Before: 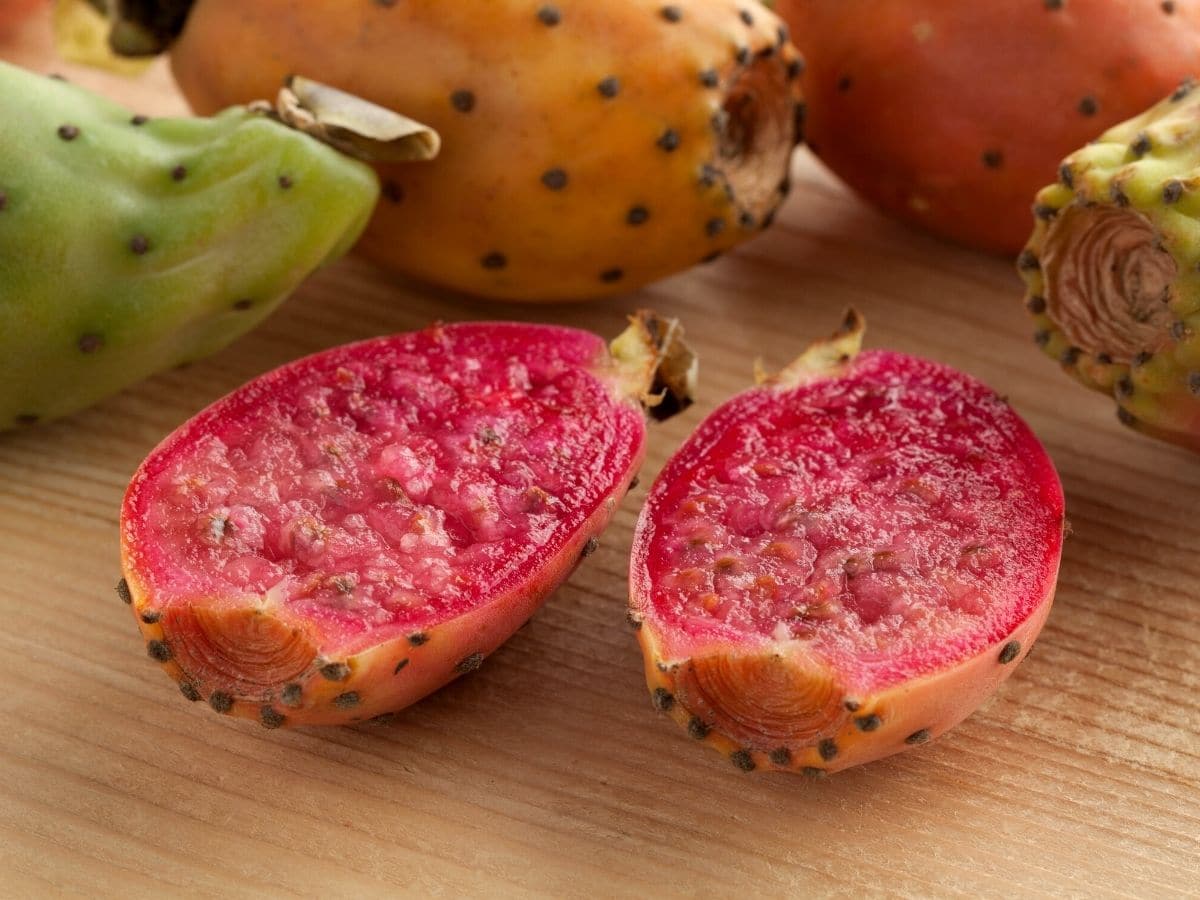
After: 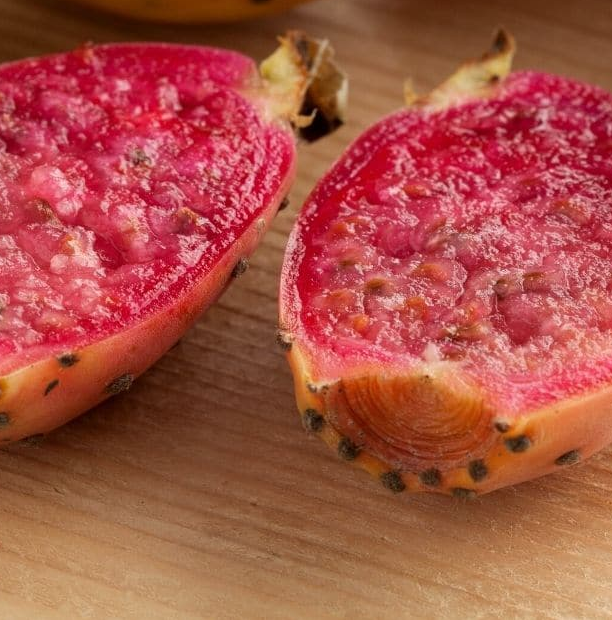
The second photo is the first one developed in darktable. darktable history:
crop and rotate: left 29.183%, top 31.093%, right 19.808%
